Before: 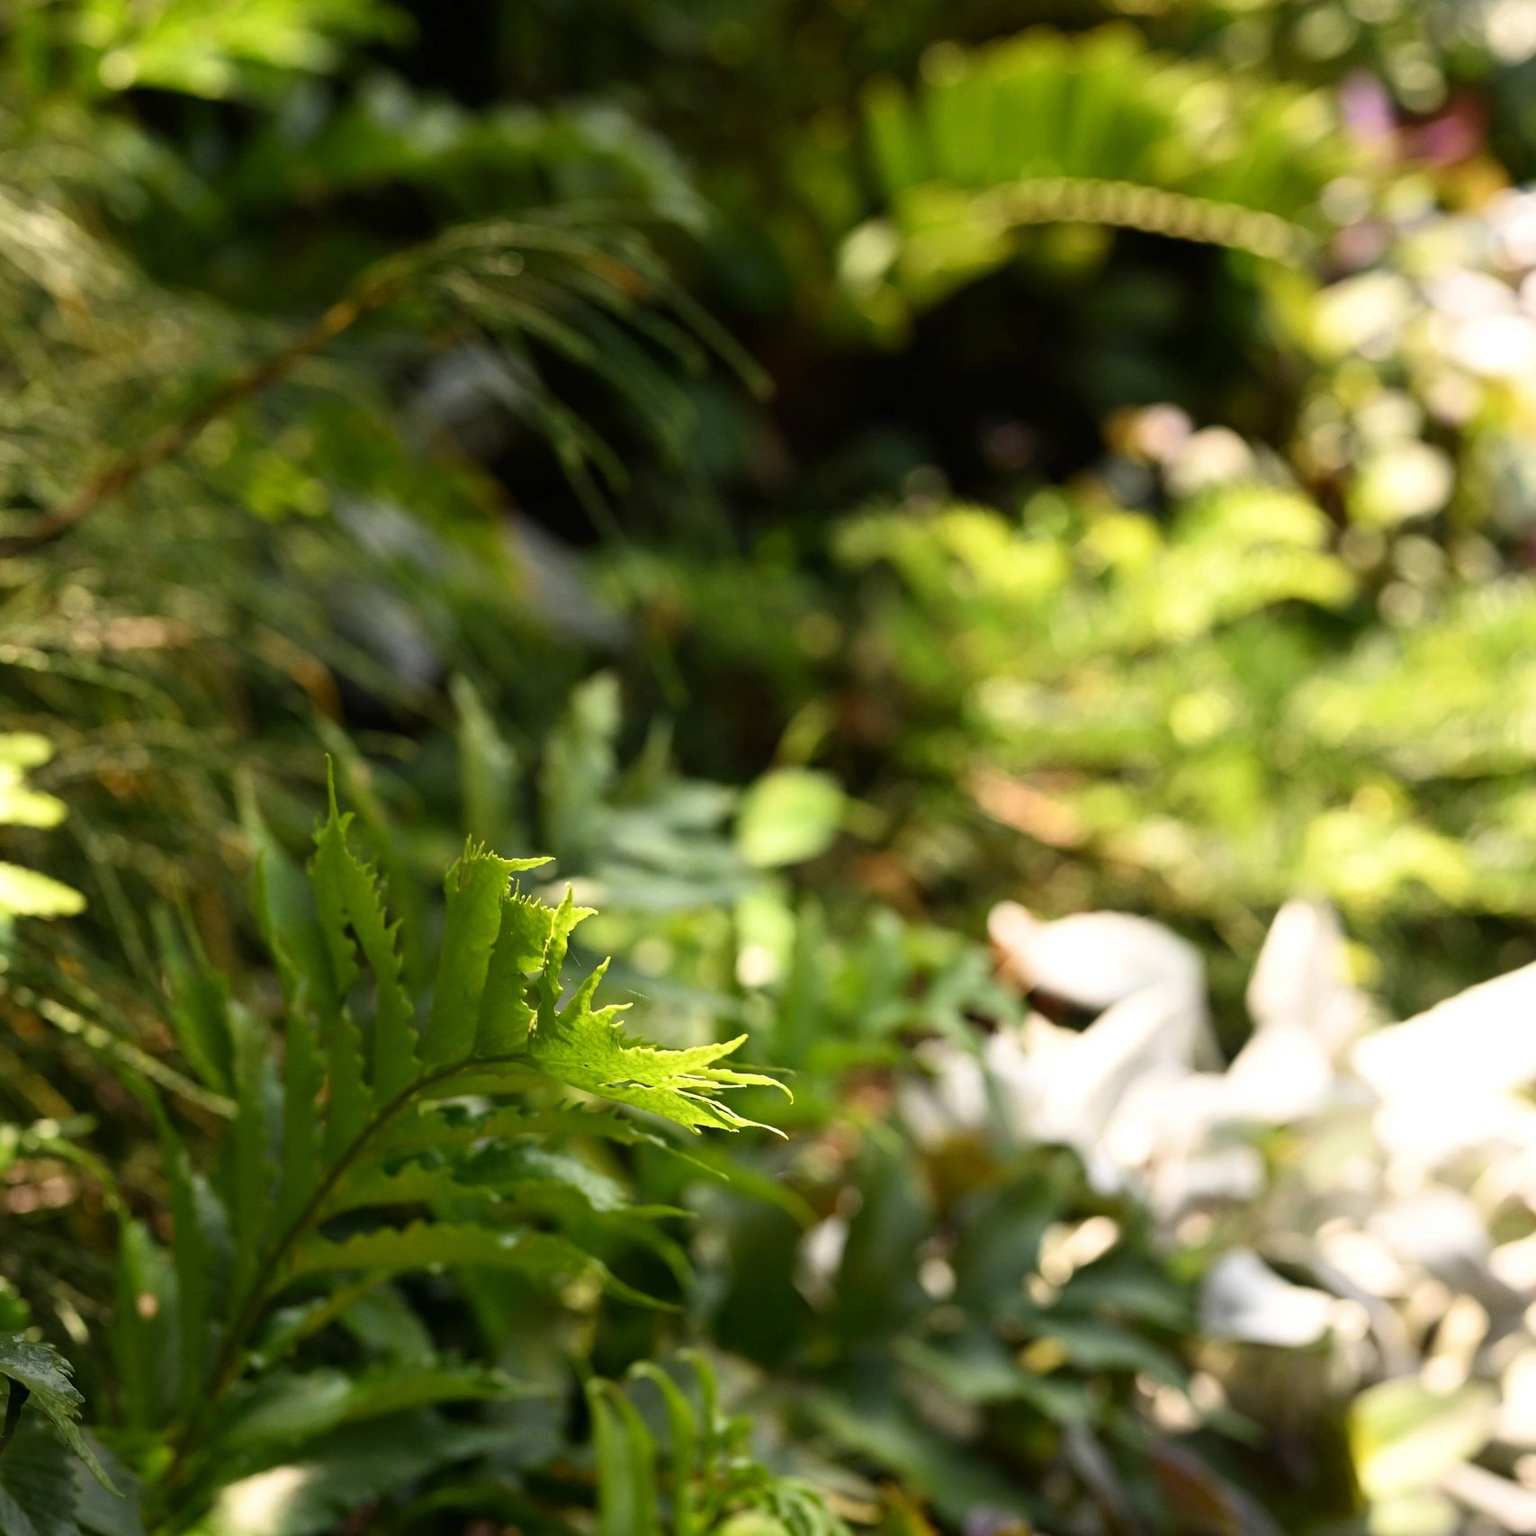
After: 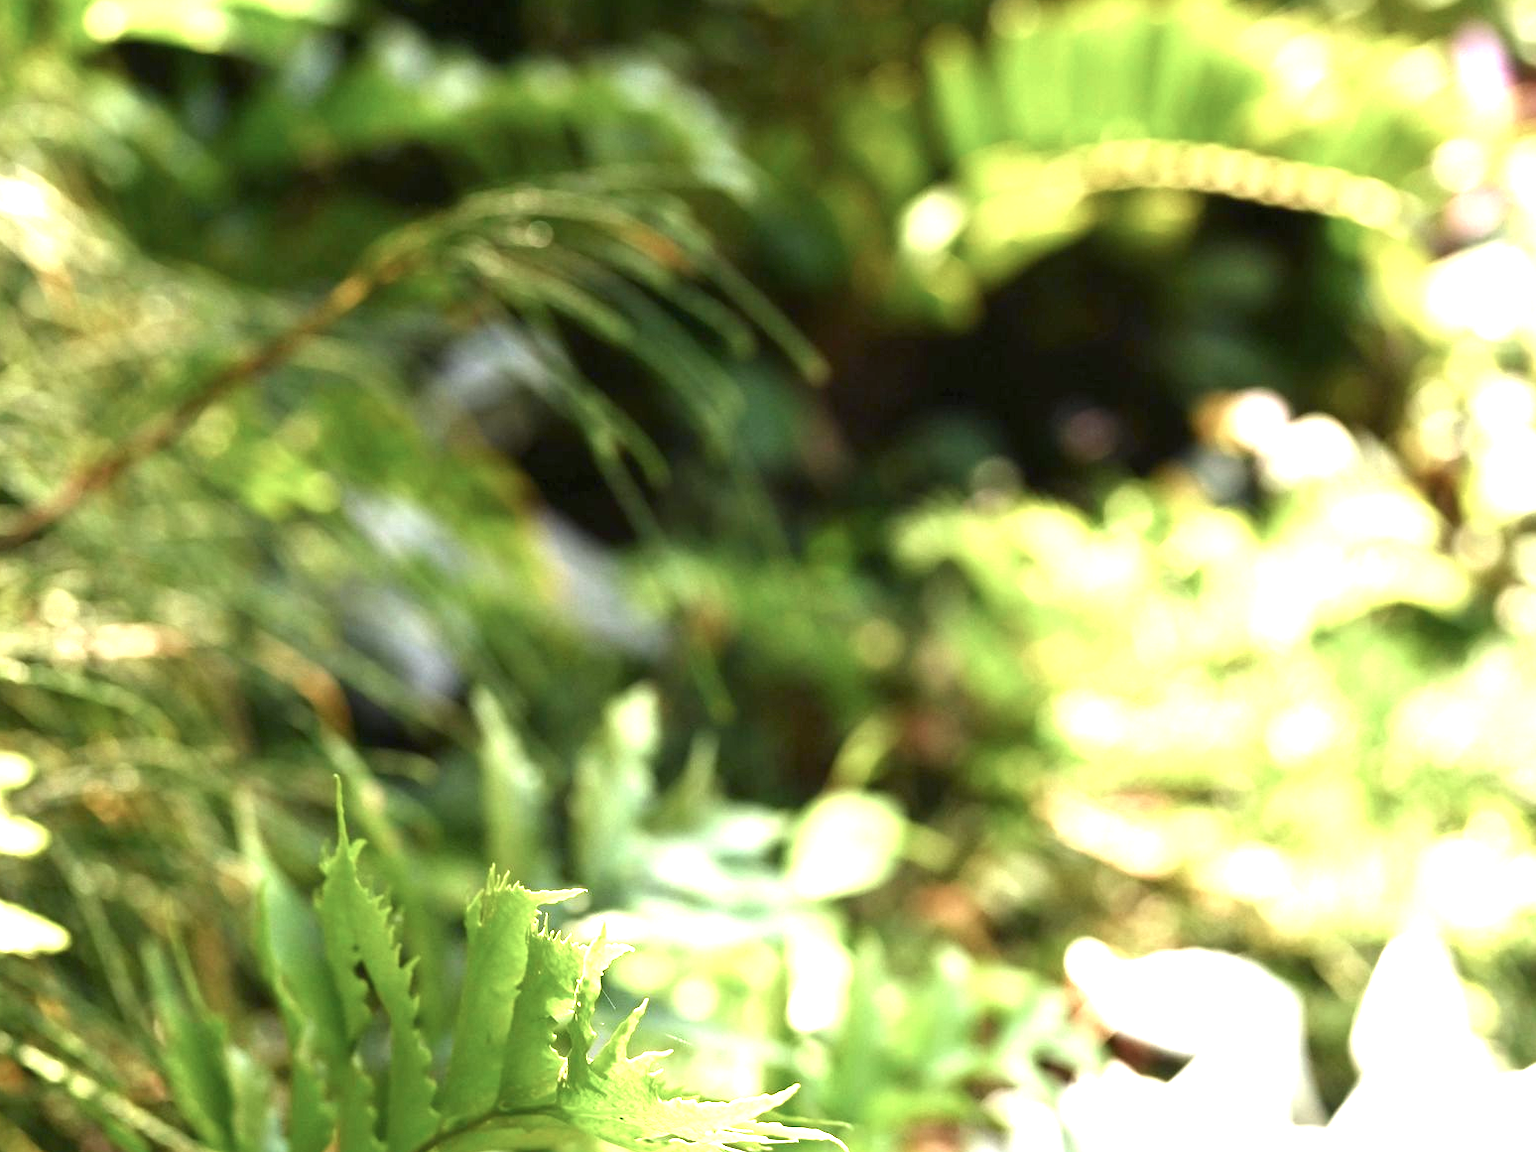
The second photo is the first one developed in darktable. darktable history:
crop: left 1.52%, top 3.357%, right 7.672%, bottom 28.506%
exposure: black level correction 0, exposure 1.742 EV, compensate highlight preservation false
color calibration: x 0.356, y 0.368, temperature 4671.69 K, gamut compression 2.98
